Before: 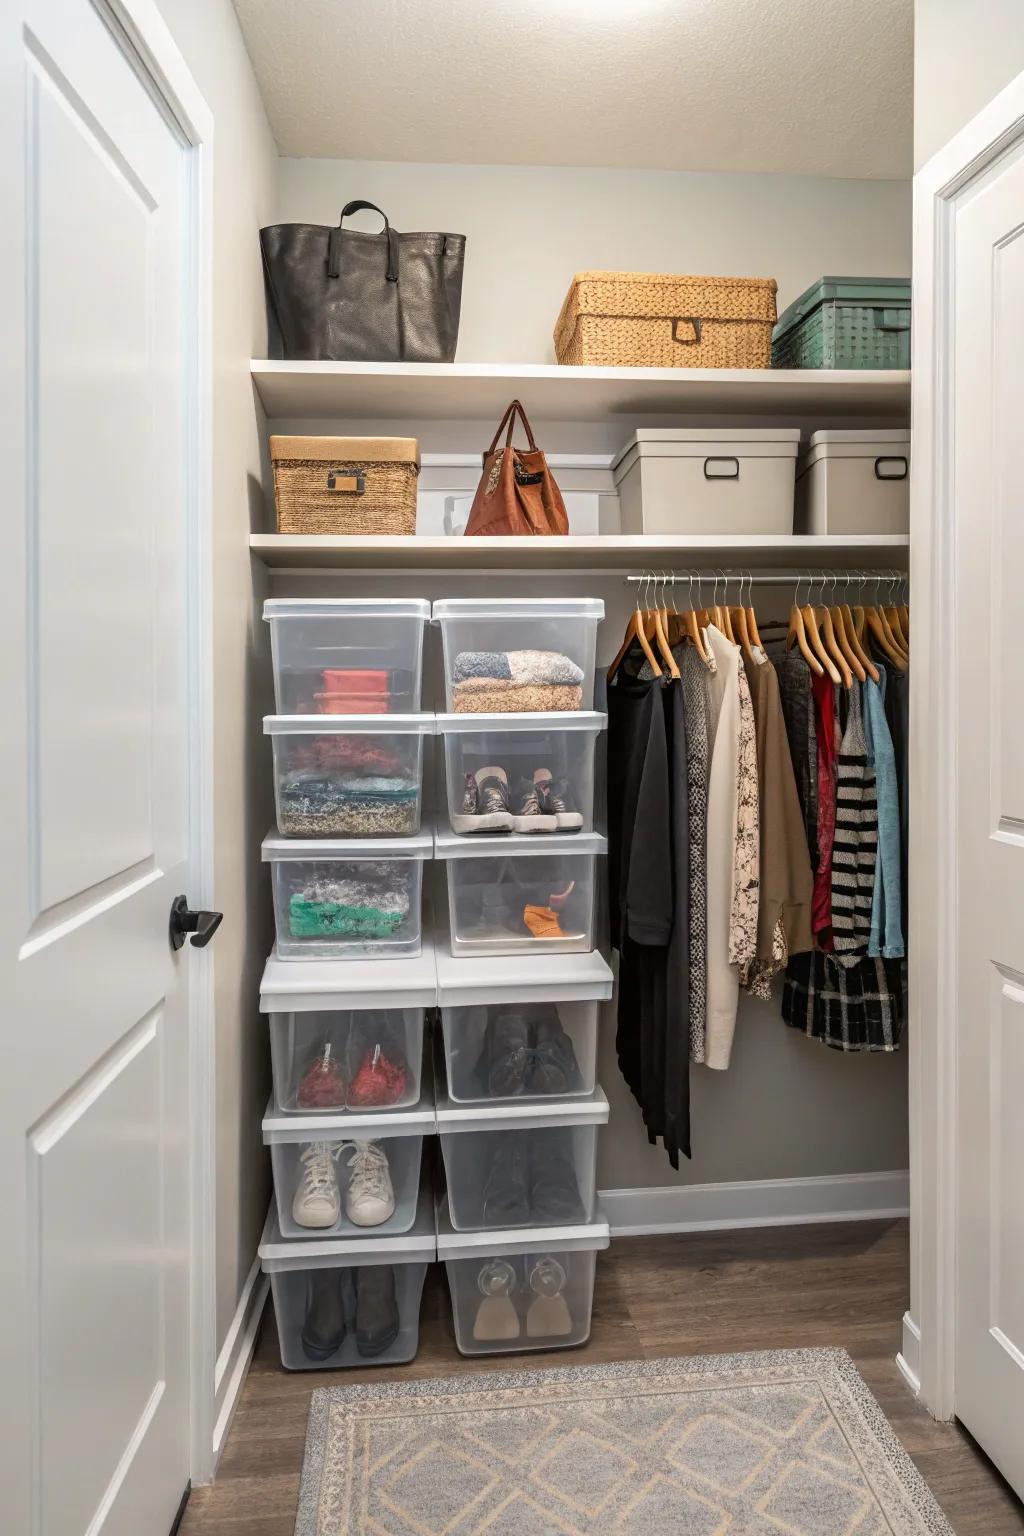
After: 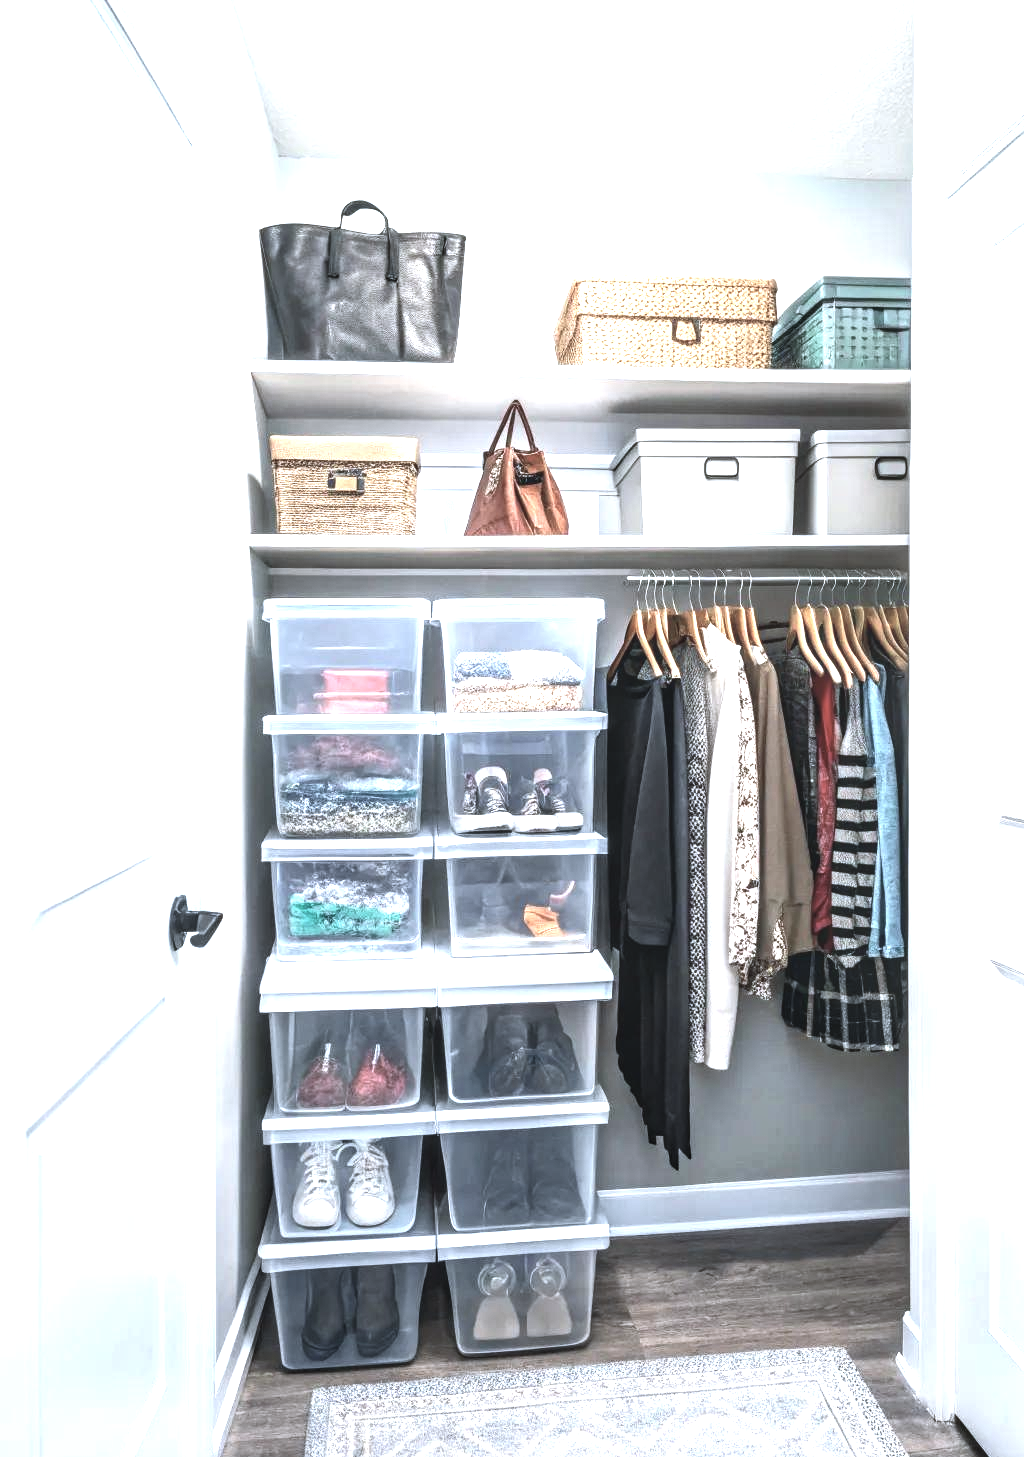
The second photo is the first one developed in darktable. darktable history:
color calibration: illuminant custom, x 0.388, y 0.387, temperature 3804.16 K
local contrast: detail 130%
exposure: black level correction -0.003, exposure 0.035 EV, compensate highlight preservation false
color balance rgb: shadows lift › chroma 2.001%, shadows lift › hue 215.16°, power › chroma 0.265%, power › hue 61.37°, perceptual saturation grading › global saturation -28.94%, perceptual saturation grading › highlights -20.52%, perceptual saturation grading › mid-tones -23.723%, perceptual saturation grading › shadows -23.264%, perceptual brilliance grading › global brilliance 30.711%, perceptual brilliance grading › highlights 12.029%, perceptual brilliance grading › mid-tones 23.973%
crop and rotate: top 0.011%, bottom 5.089%
